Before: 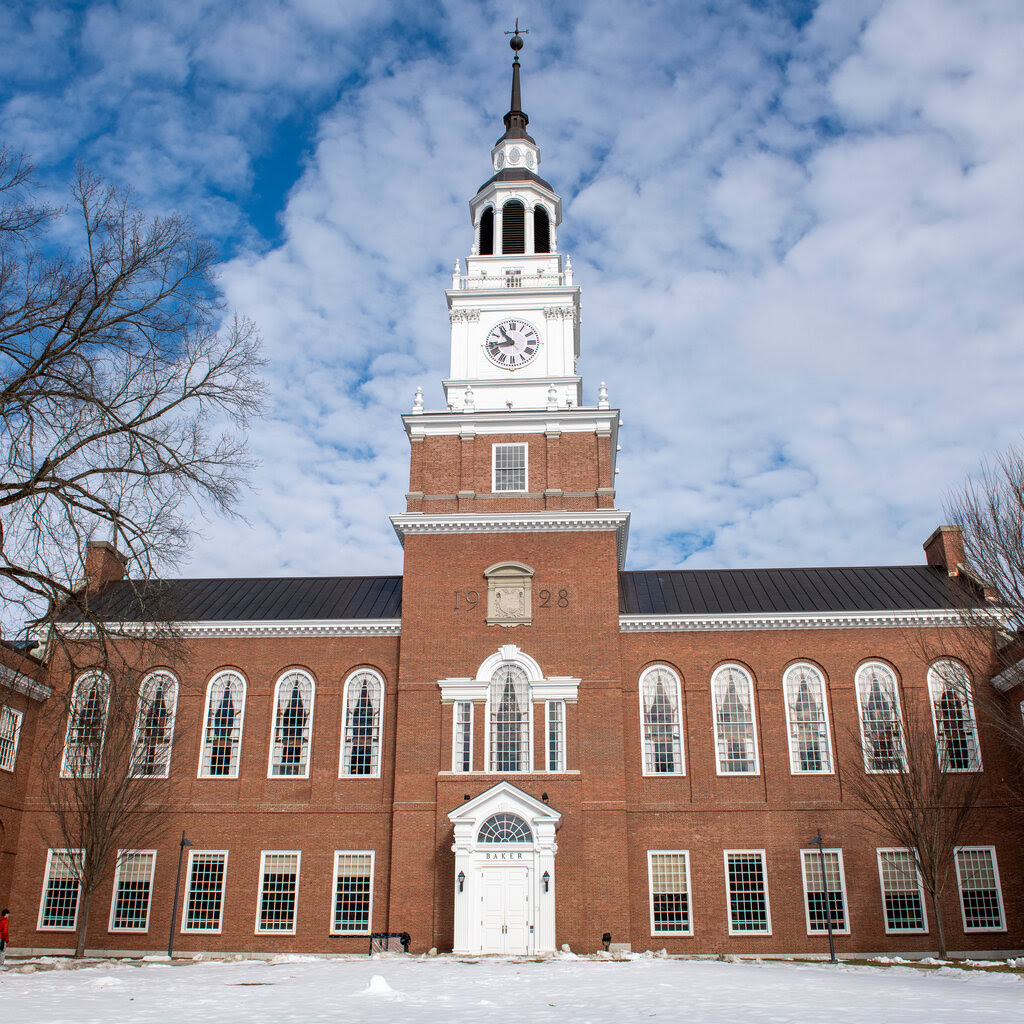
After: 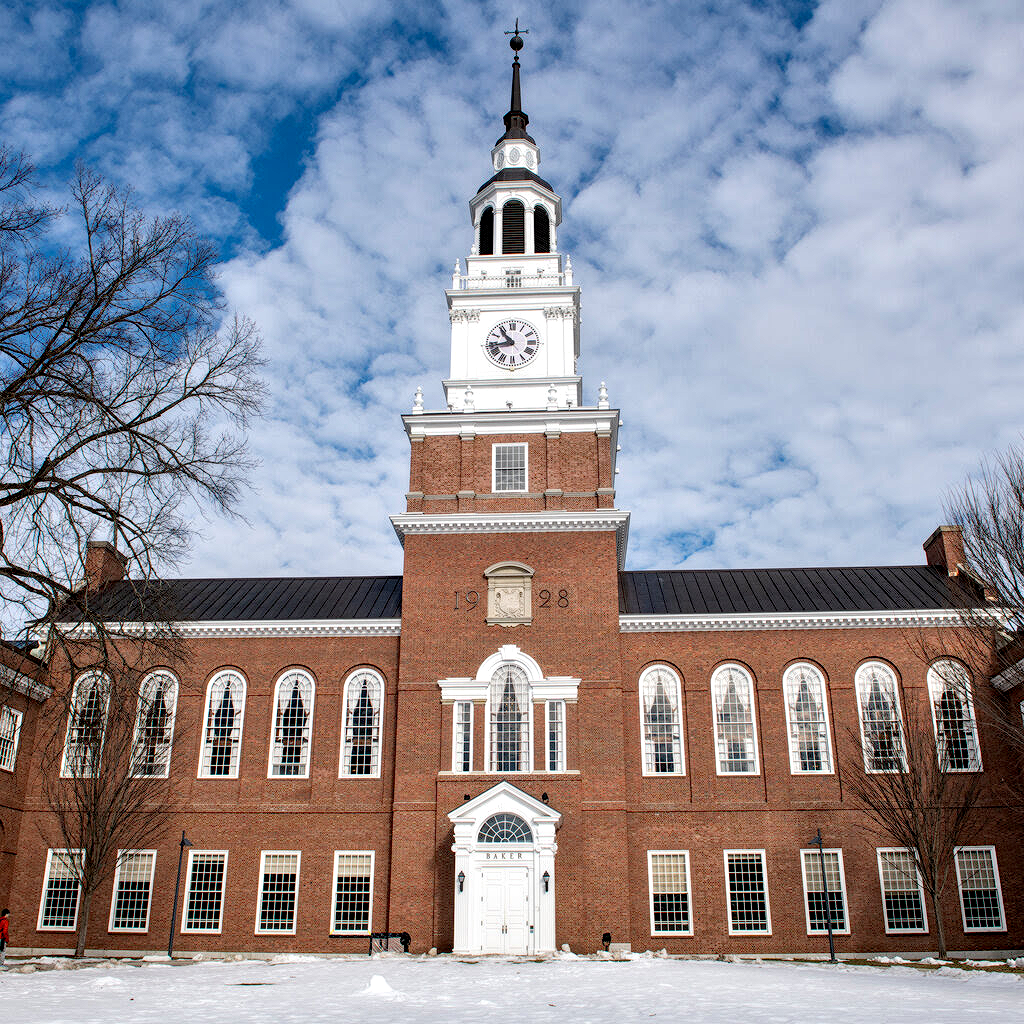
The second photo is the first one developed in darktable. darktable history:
diffuse or sharpen "deblur": iterations 25, radius span 10, edge sensitivity 3, edge threshold 1, 1st order anisotropy 100%, 3rd order anisotropy 100%, 1st order speed -25%, 2nd order speed 12.5%, 3rd order speed -50%, 4th order speed 25%
diffuse or sharpen "sharpen": edge sensitivity 1, 1st order anisotropy 100%, 2nd order anisotropy 100%, 3rd order anisotropy 100%, 4th order anisotropy 100%, 1st order speed -25%, 2nd order speed -25%, 3rd order speed -29.87%, 4th order speed -30.13%
contrast equalizer "1": y [[0.514, 0.573, 0.581, 0.508, 0.5, 0.5], [0.5 ×6], [0.5 ×6], [0 ×6], [0 ×6]]
